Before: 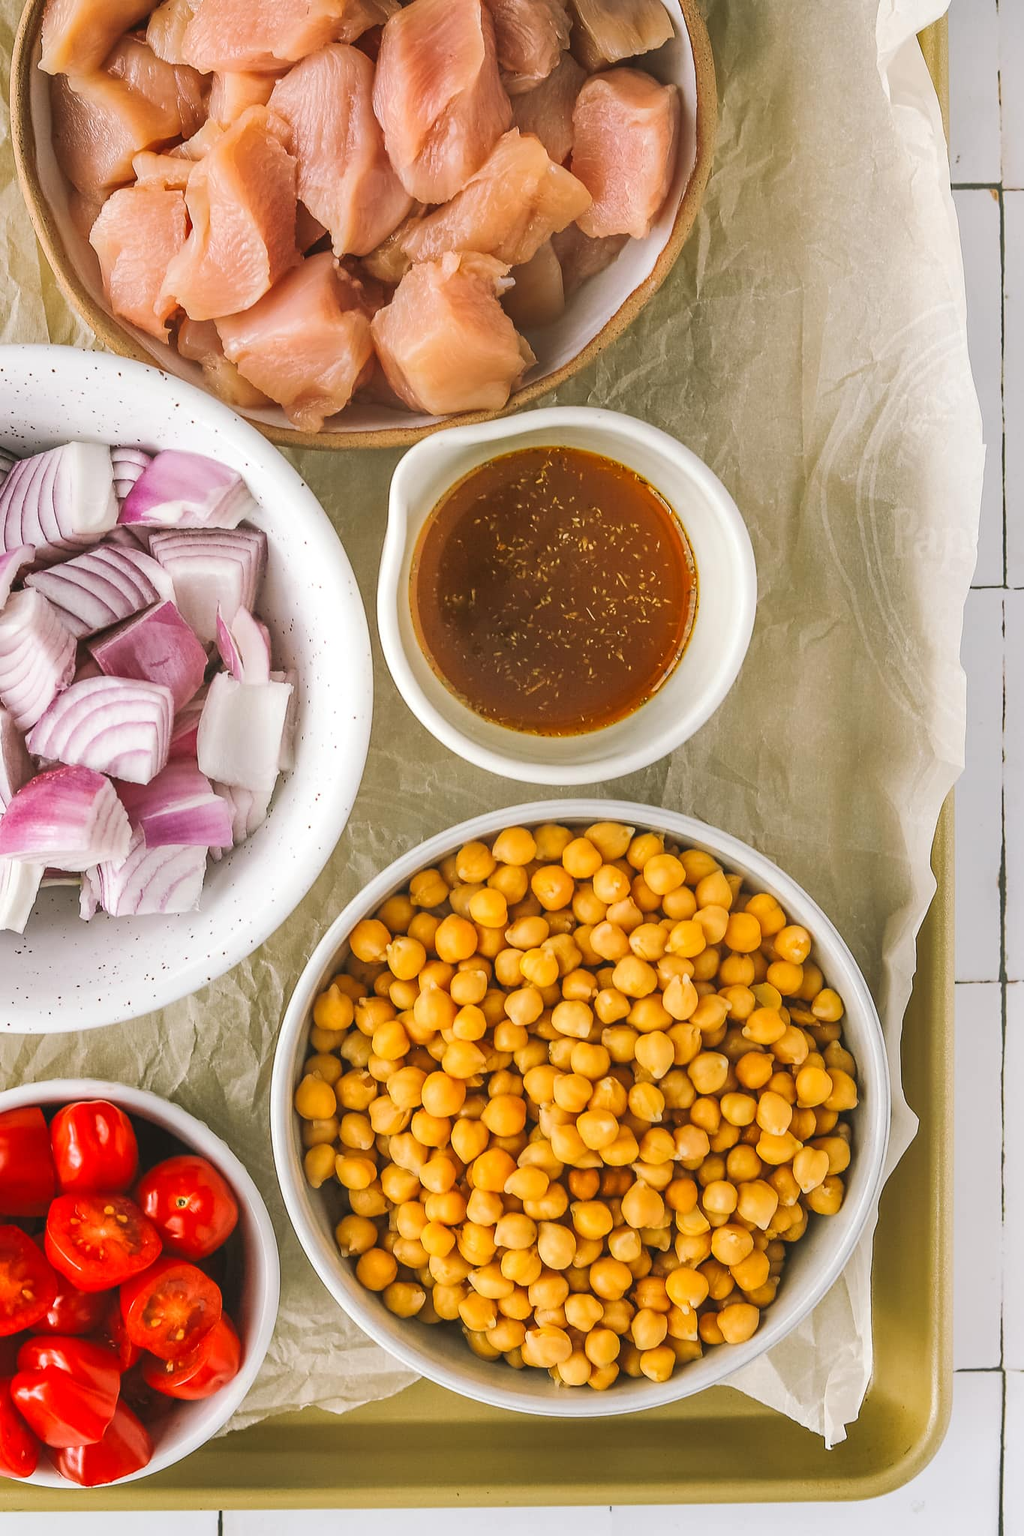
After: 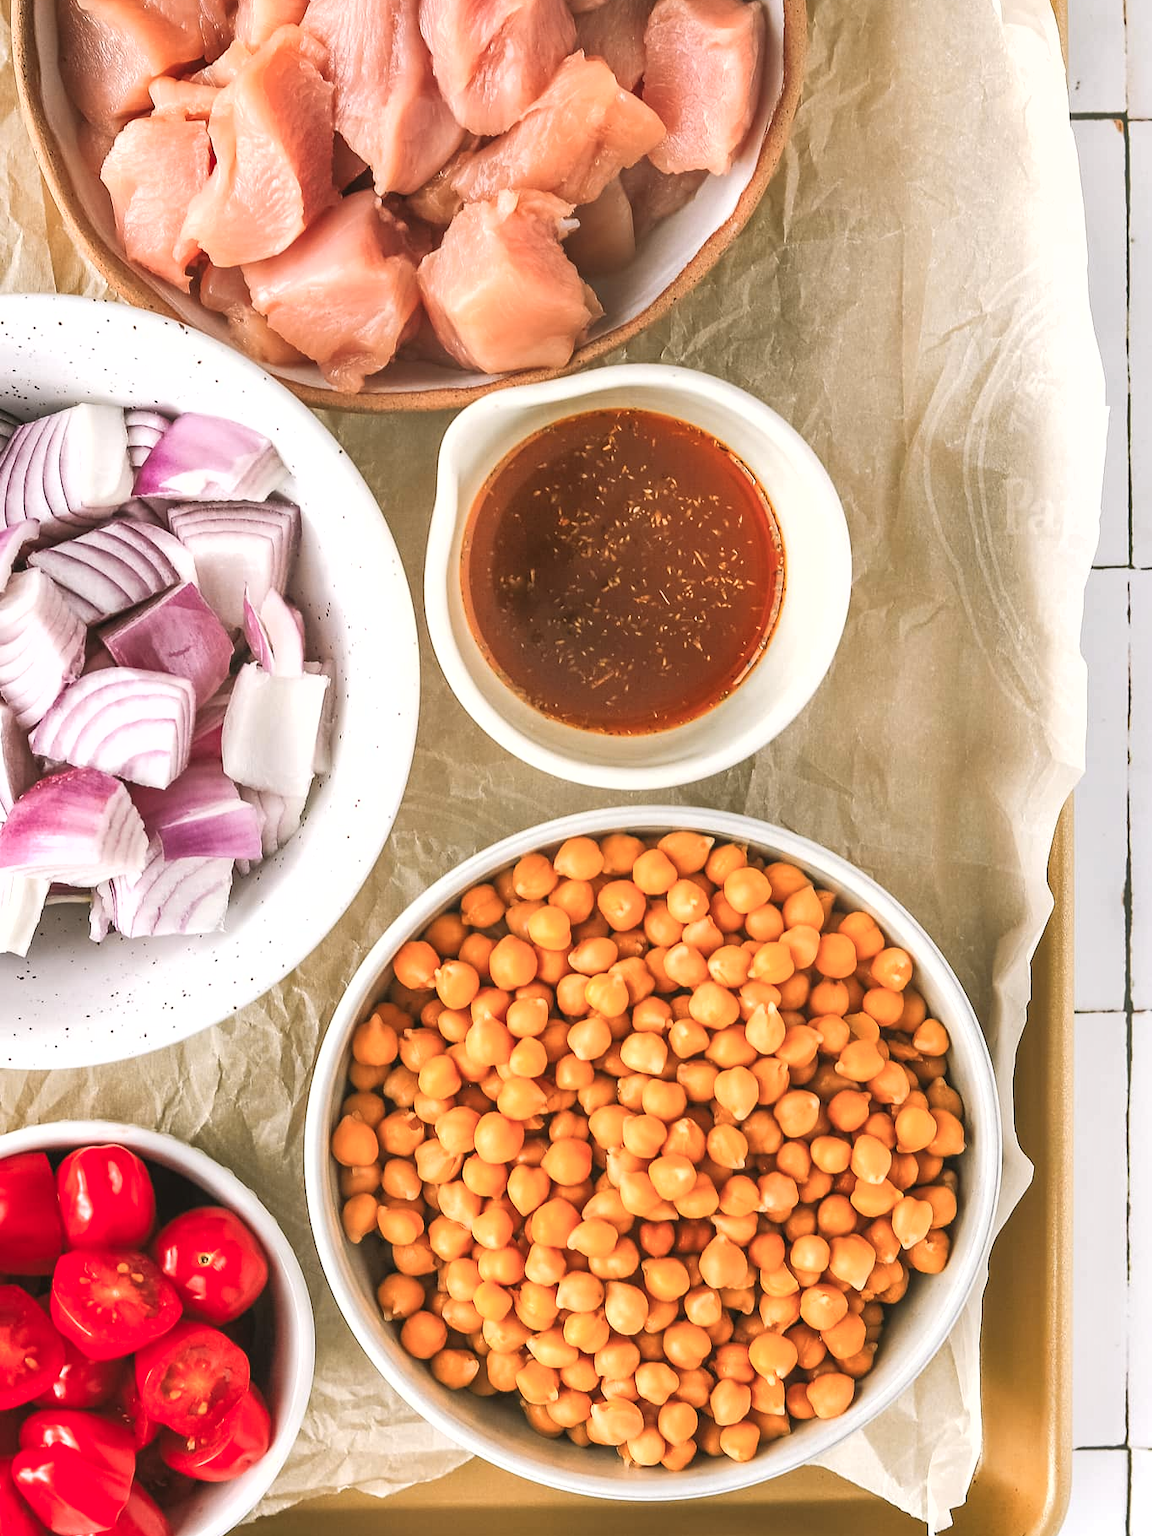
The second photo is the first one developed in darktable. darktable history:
crop and rotate: top 5.439%, bottom 5.684%
tone equalizer: -8 EV -0.4 EV, -7 EV -0.414 EV, -6 EV -0.315 EV, -5 EV -0.19 EV, -3 EV 0.217 EV, -2 EV 0.315 EV, -1 EV 0.415 EV, +0 EV 0.438 EV
shadows and highlights: shadows 29.4, highlights -29.29, low approximation 0.01, soften with gaussian
color zones: curves: ch1 [(0, 0.469) (0.072, 0.457) (0.243, 0.494) (0.429, 0.5) (0.571, 0.5) (0.714, 0.5) (0.857, 0.5) (1, 0.469)]; ch2 [(0, 0.499) (0.143, 0.467) (0.242, 0.436) (0.429, 0.493) (0.571, 0.5) (0.714, 0.5) (0.857, 0.5) (1, 0.499)]
